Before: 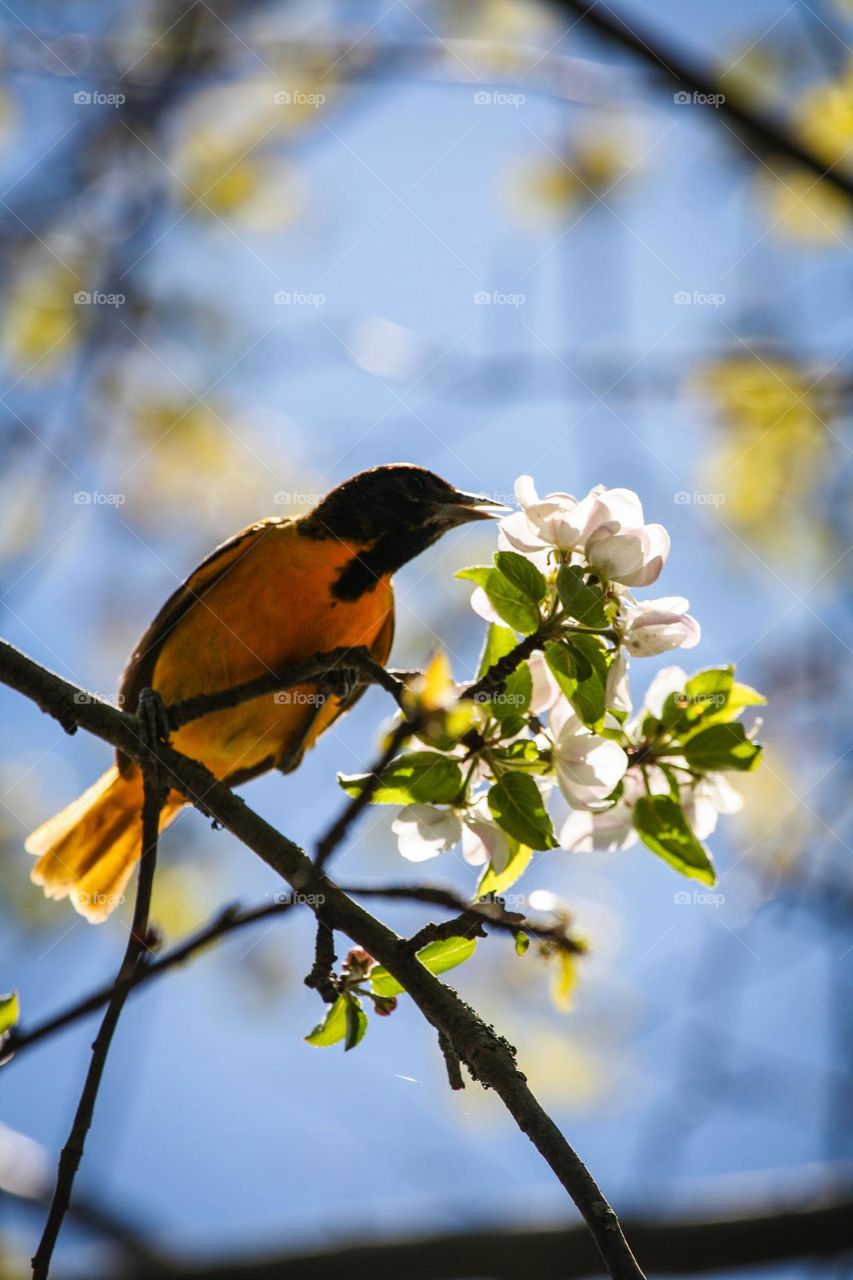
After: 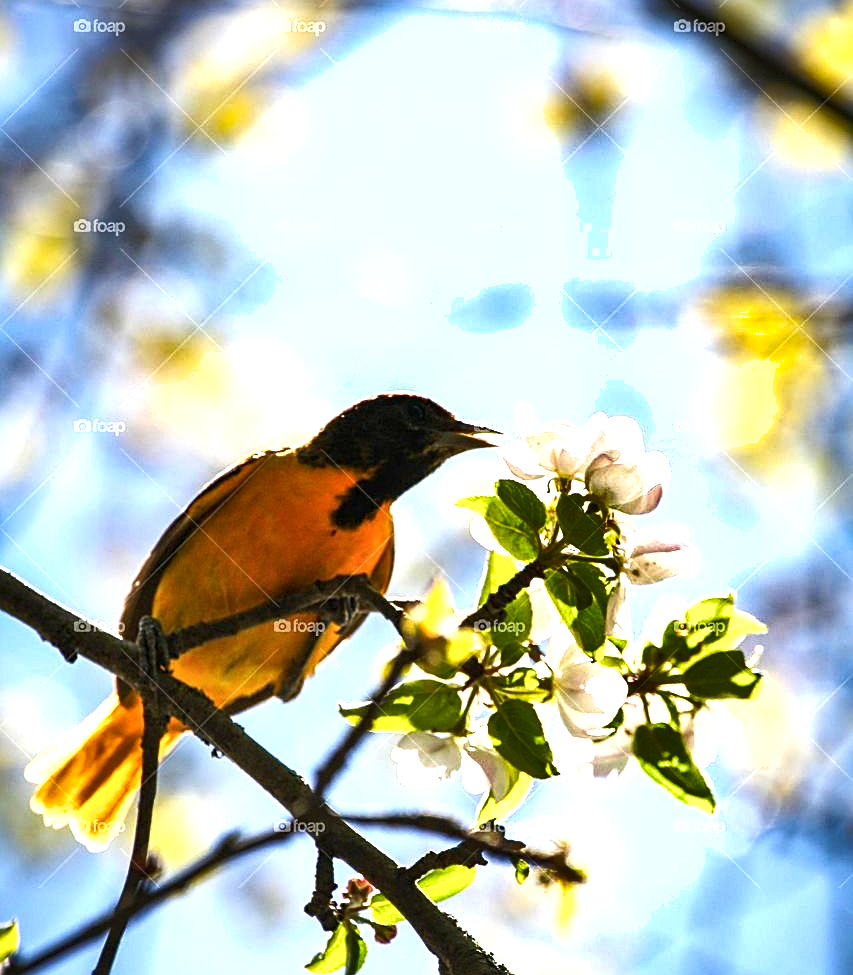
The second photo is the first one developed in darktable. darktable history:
exposure: black level correction 0.001, exposure 1.116 EV, compensate highlight preservation false
crop: top 5.703%, bottom 18.079%
color balance rgb: perceptual saturation grading › global saturation 0.577%, global vibrance 7.519%
tone curve: curves: ch1 [(0, 0) (0.214, 0.291) (0.372, 0.44) (0.463, 0.476) (0.498, 0.502) (0.521, 0.531) (1, 1)]; ch2 [(0, 0) (0.456, 0.447) (0.5, 0.5) (0.547, 0.557) (0.592, 0.57) (0.631, 0.602) (1, 1)], preserve colors none
shadows and highlights: shadows 13.69, white point adjustment 1.3, soften with gaussian
sharpen: on, module defaults
tone equalizer: on, module defaults
